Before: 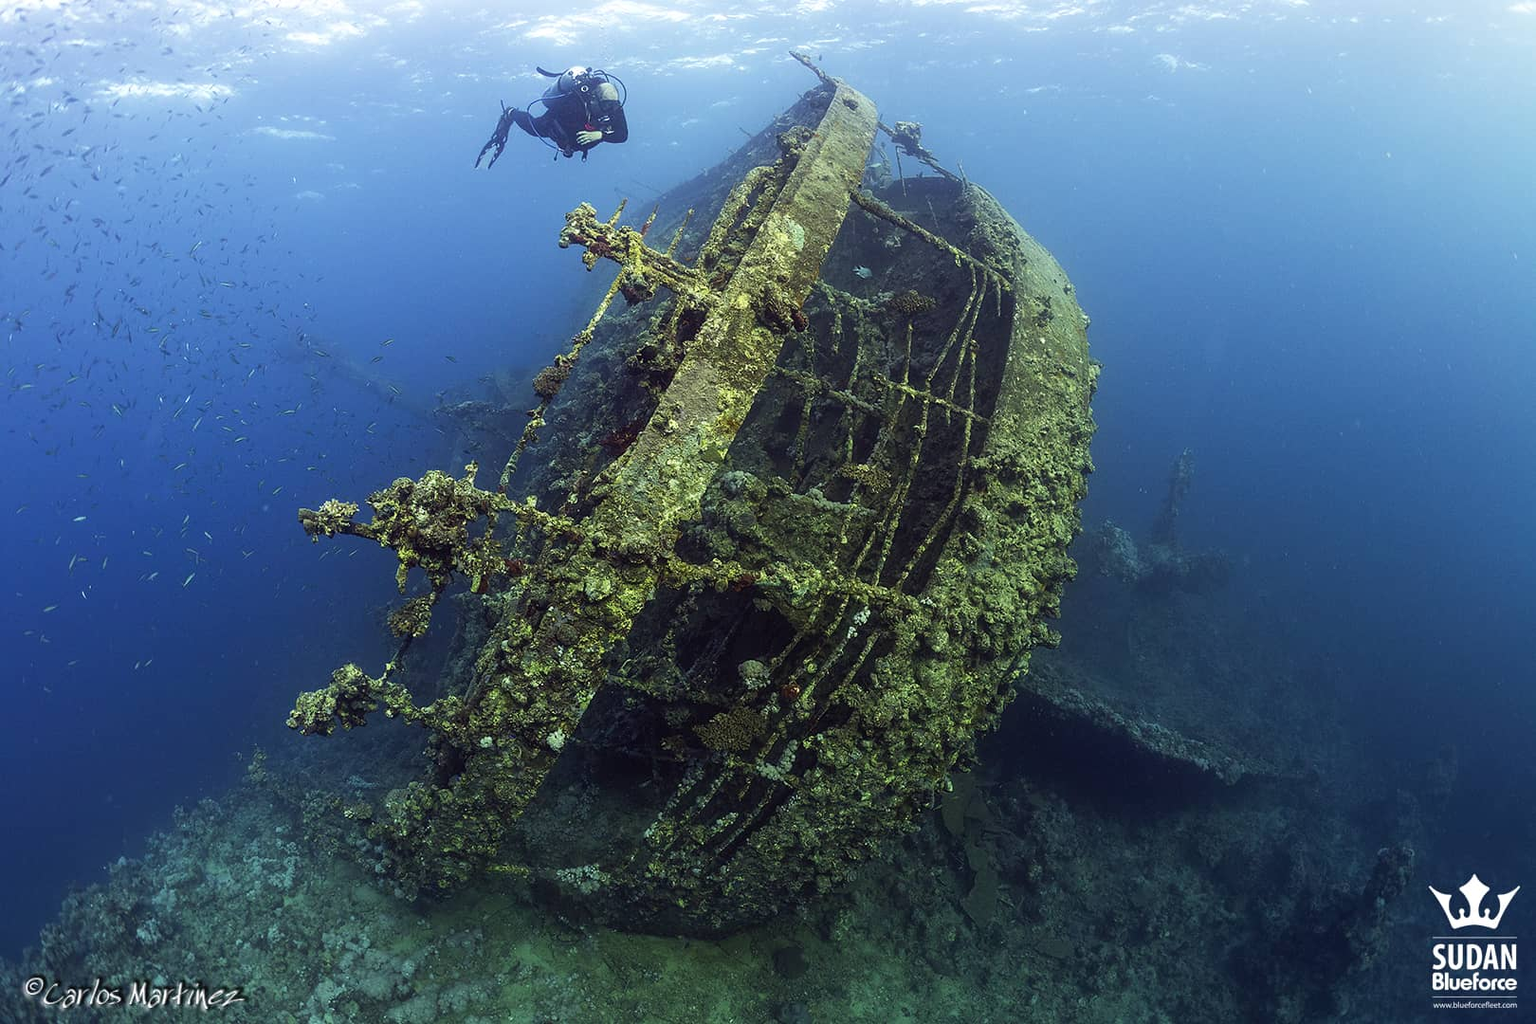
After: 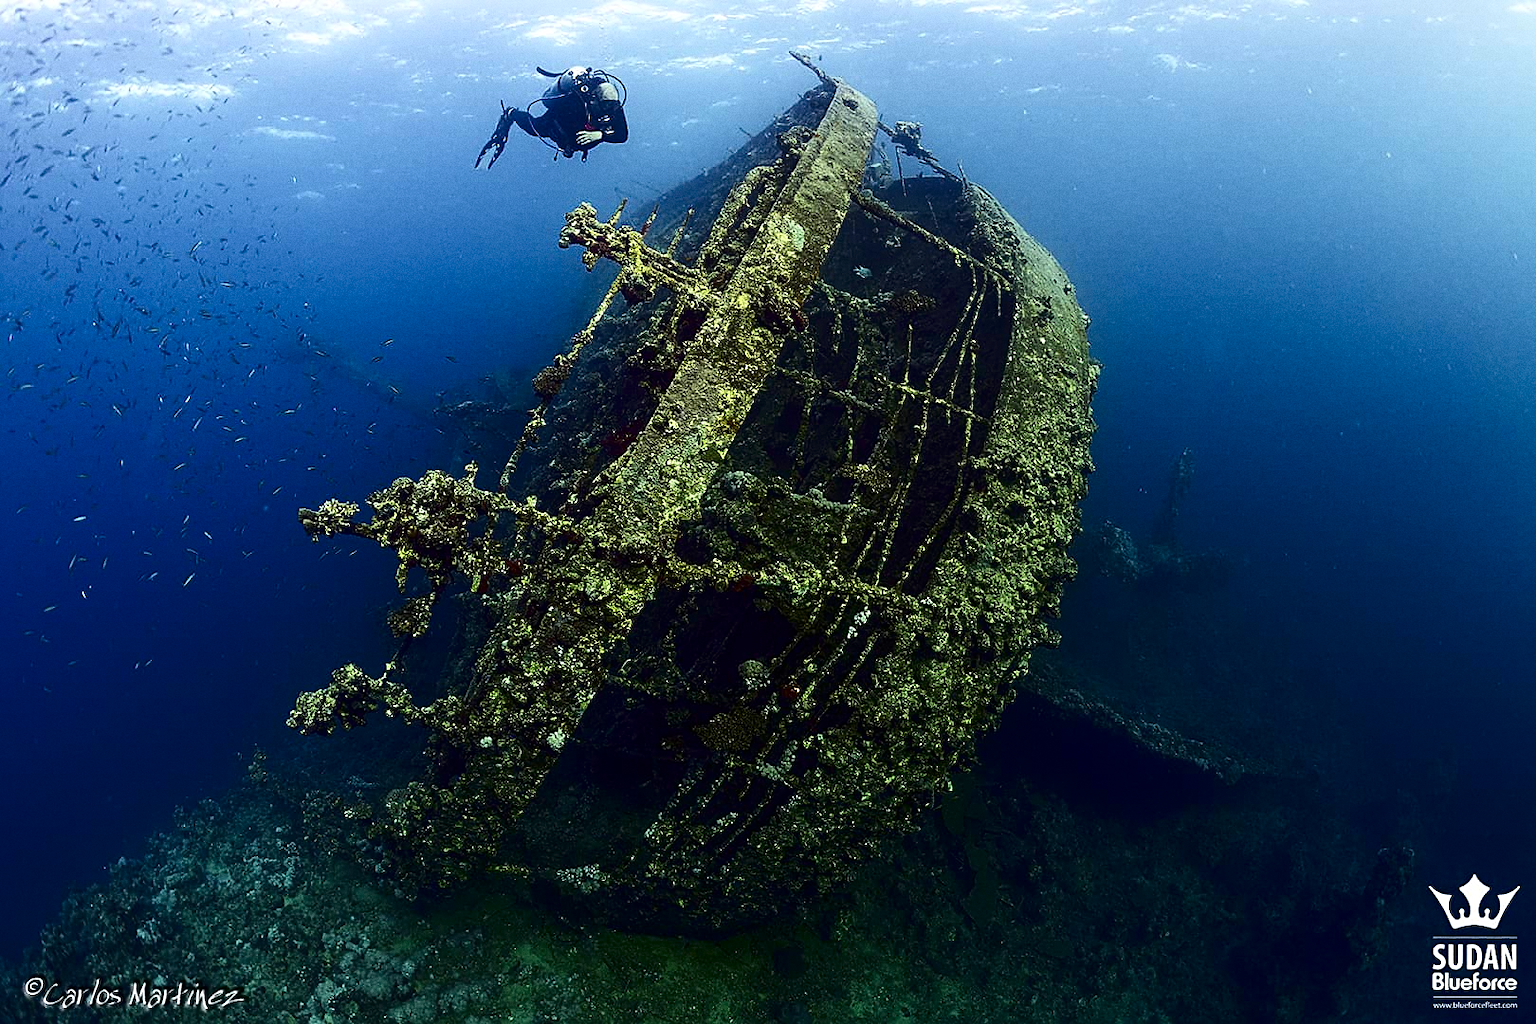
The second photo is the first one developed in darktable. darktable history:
sharpen: on, module defaults
contrast brightness saturation: contrast 0.24, brightness -0.24, saturation 0.14
grain: coarseness 7.08 ISO, strength 21.67%, mid-tones bias 59.58%
